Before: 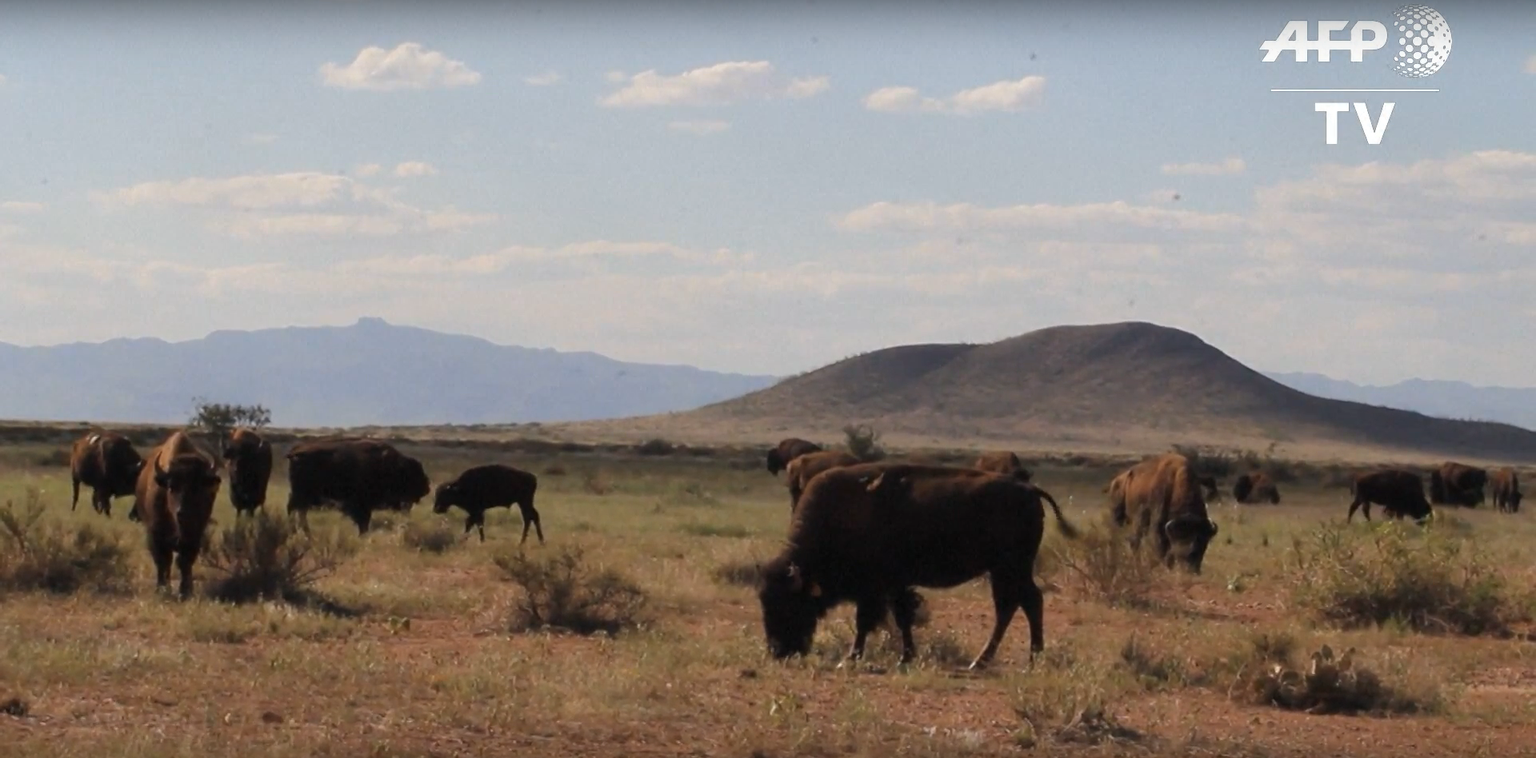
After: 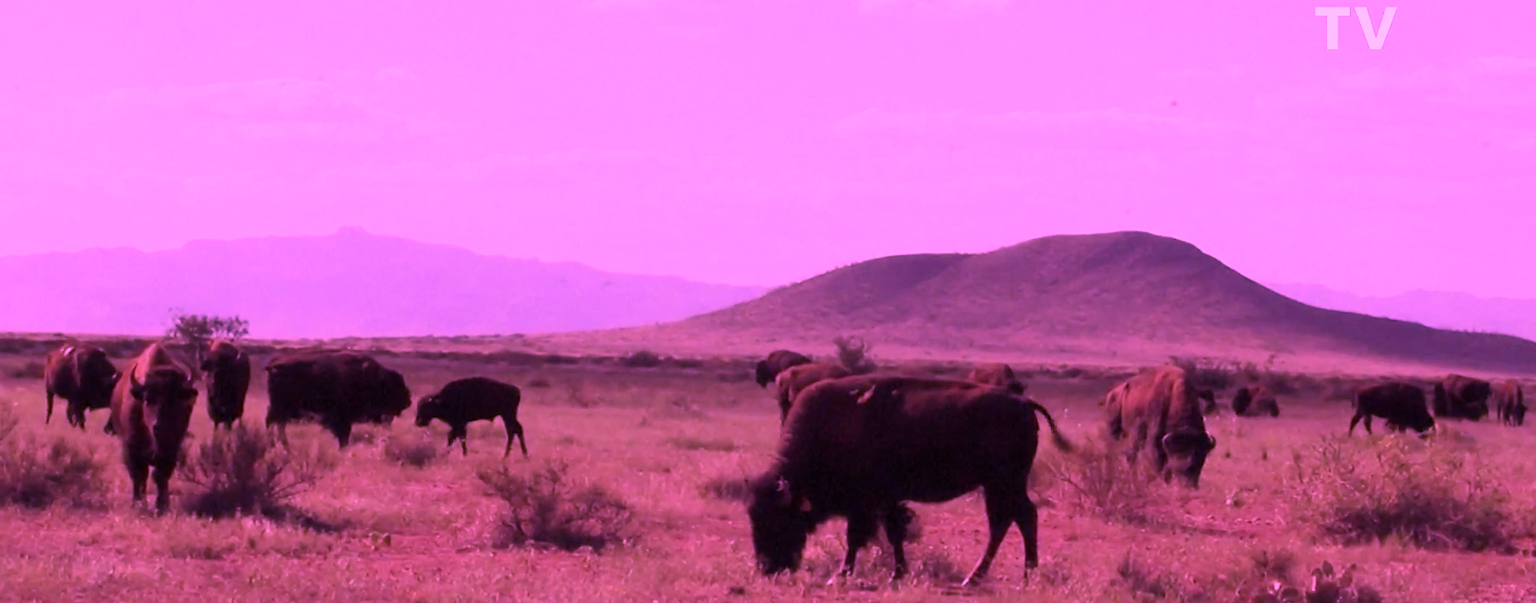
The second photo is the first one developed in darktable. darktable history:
crop and rotate: left 1.814%, top 12.818%, right 0.25%, bottom 9.225%
color calibration: illuminant custom, x 0.261, y 0.521, temperature 7054.11 K
